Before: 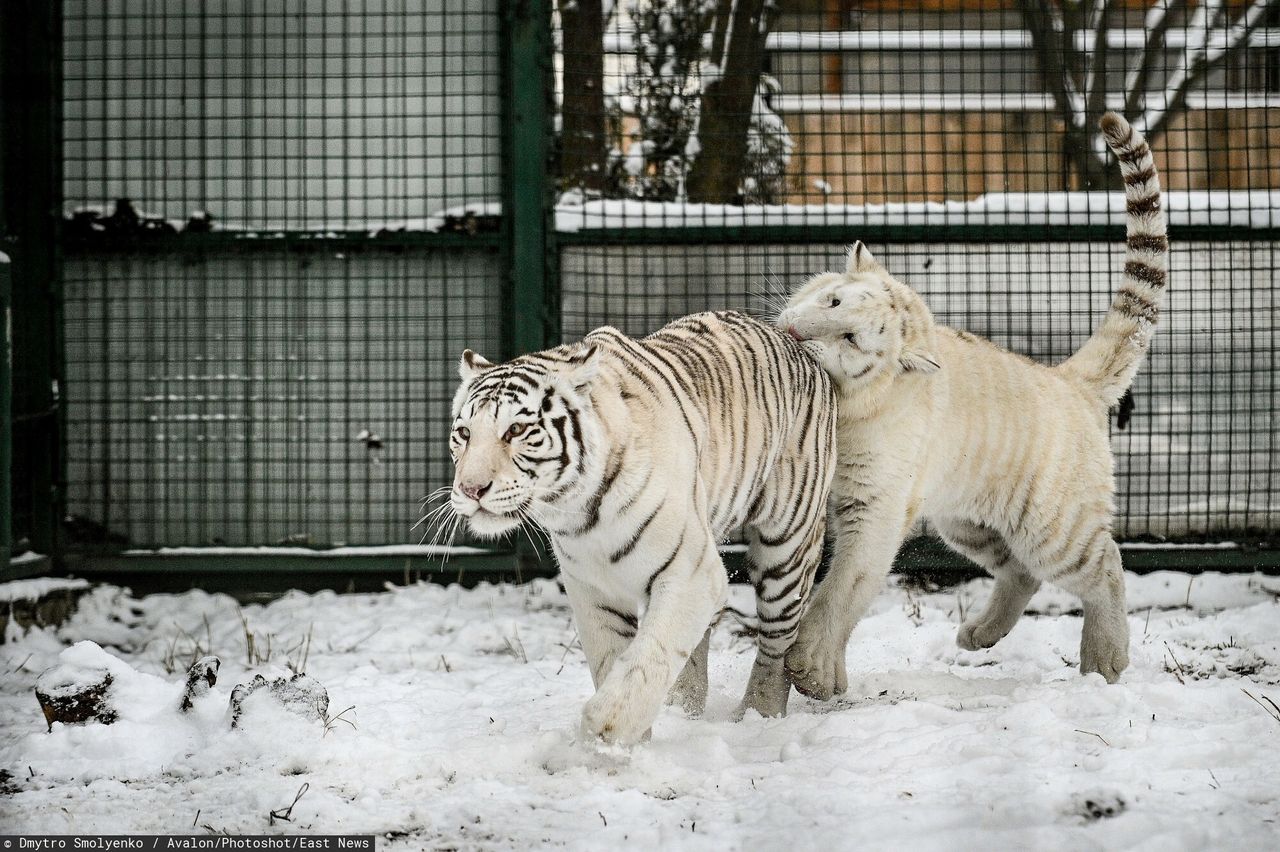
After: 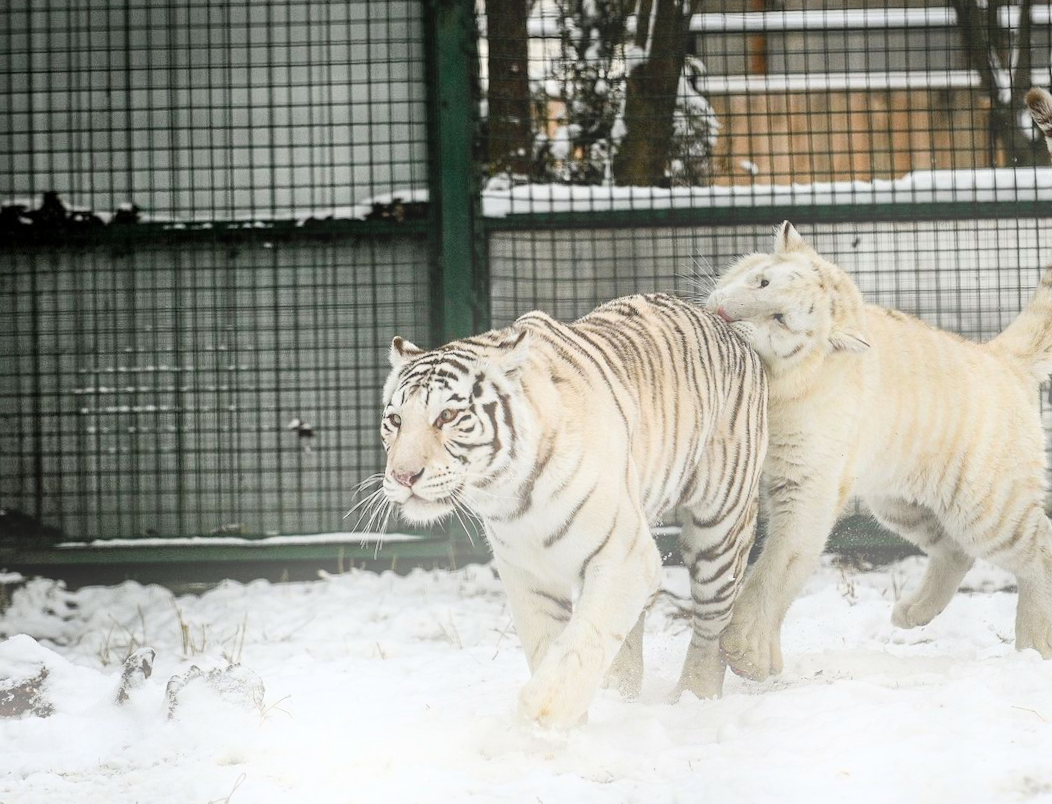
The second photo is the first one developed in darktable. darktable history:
crop and rotate: angle 1°, left 4.281%, top 0.642%, right 11.383%, bottom 2.486%
bloom: on, module defaults
shadows and highlights: radius 125.46, shadows 30.51, highlights -30.51, low approximation 0.01, soften with gaussian
